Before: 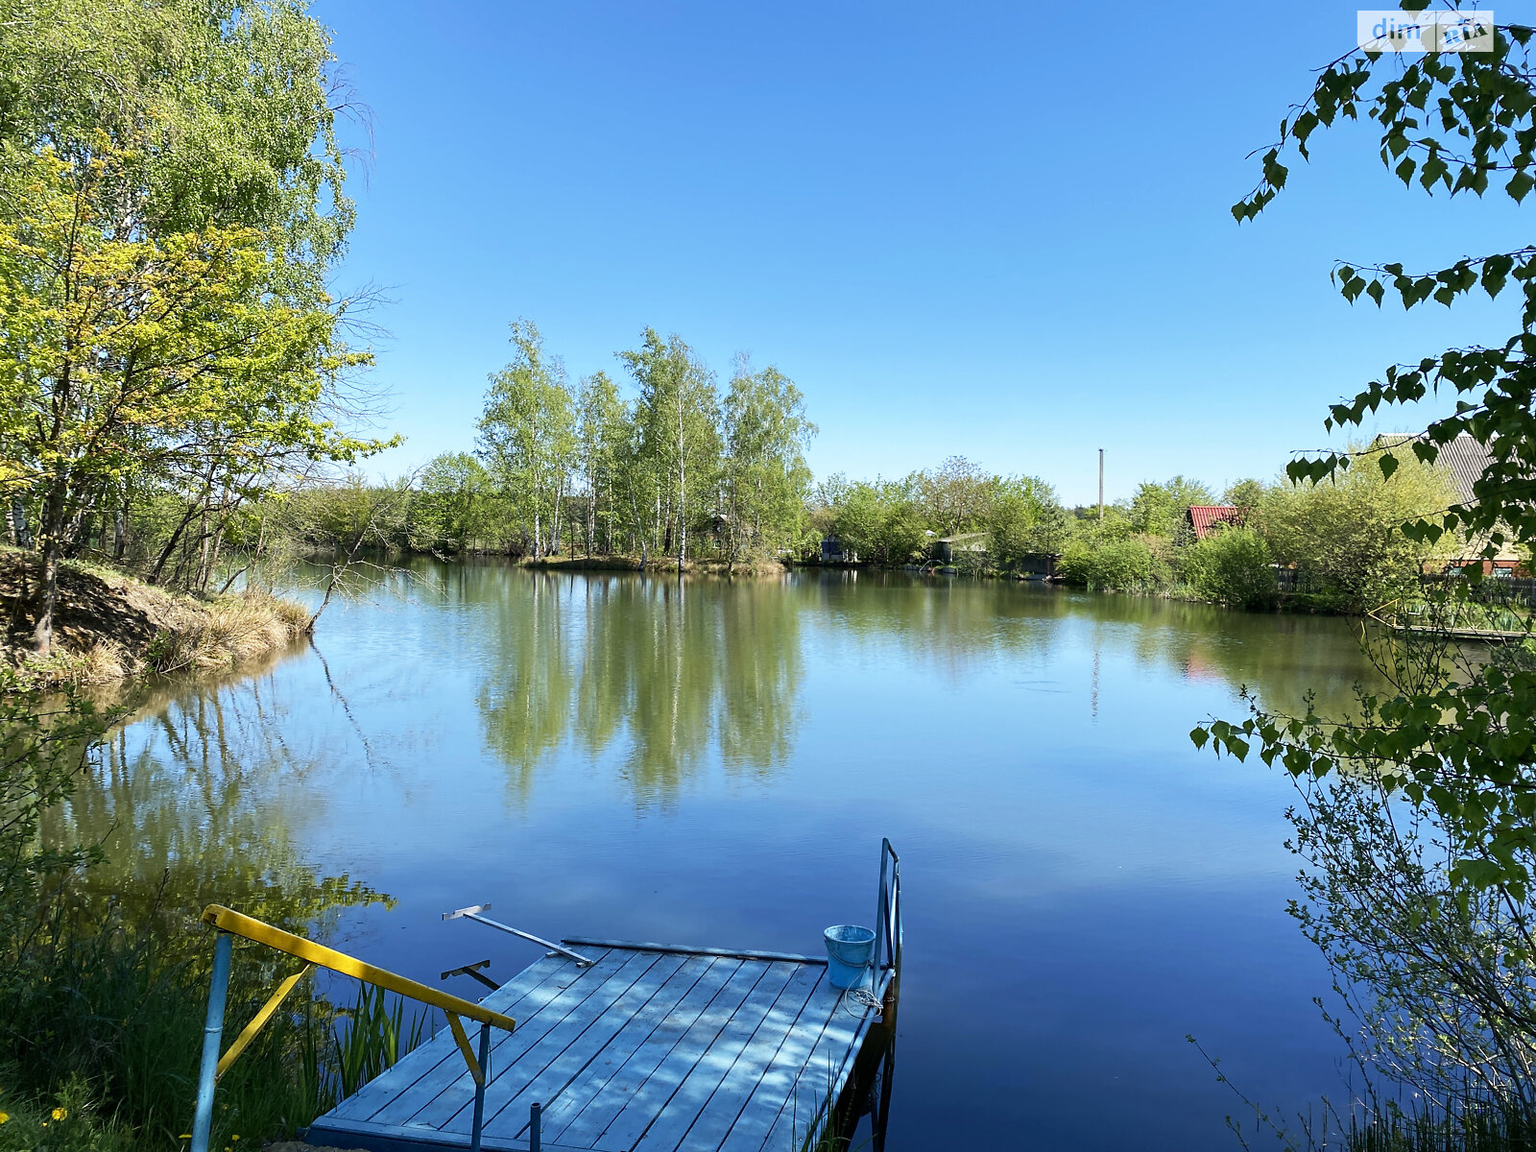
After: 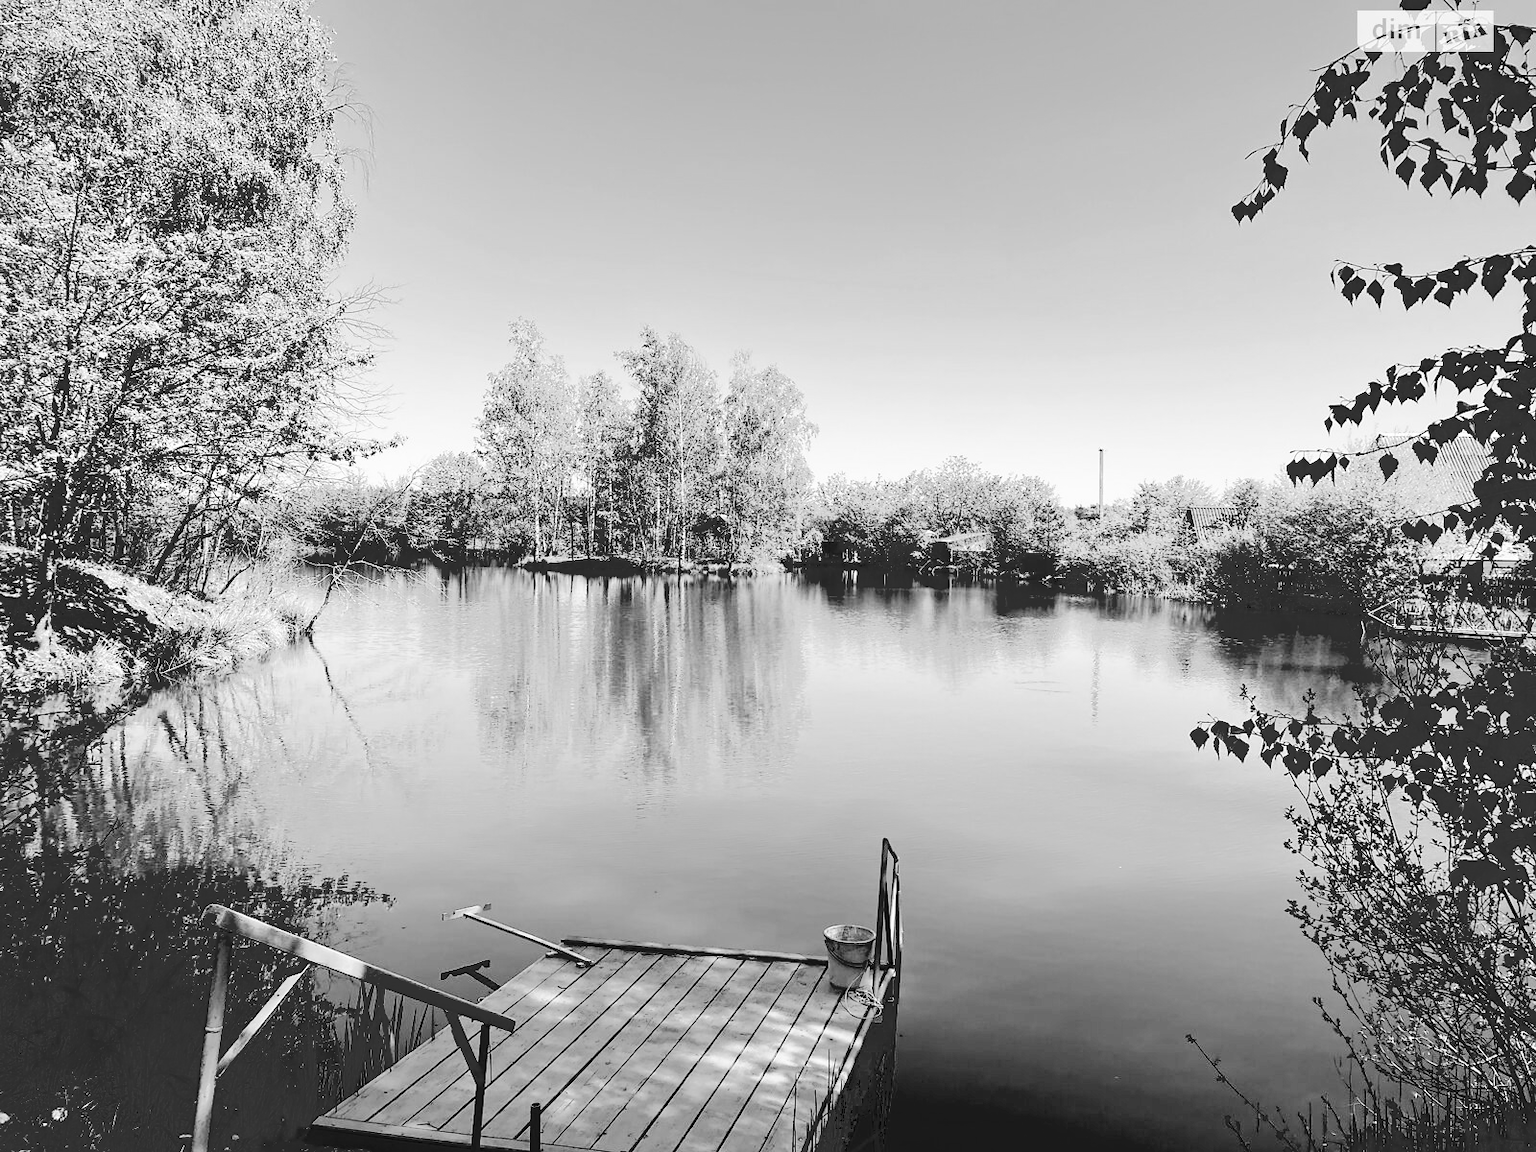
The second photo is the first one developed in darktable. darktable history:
base curve: curves: ch0 [(0.065, 0.026) (0.236, 0.358) (0.53, 0.546) (0.777, 0.841) (0.924, 0.992)], preserve colors average RGB
tone curve: curves: ch0 [(0, 0) (0.004, 0.001) (0.133, 0.112) (0.325, 0.362) (0.832, 0.893) (1, 1)], color space Lab, linked channels, preserve colors none
contrast brightness saturation: contrast 0.08, saturation 0.02
monochrome: on, module defaults
color calibration: x 0.355, y 0.367, temperature 4700.38 K
